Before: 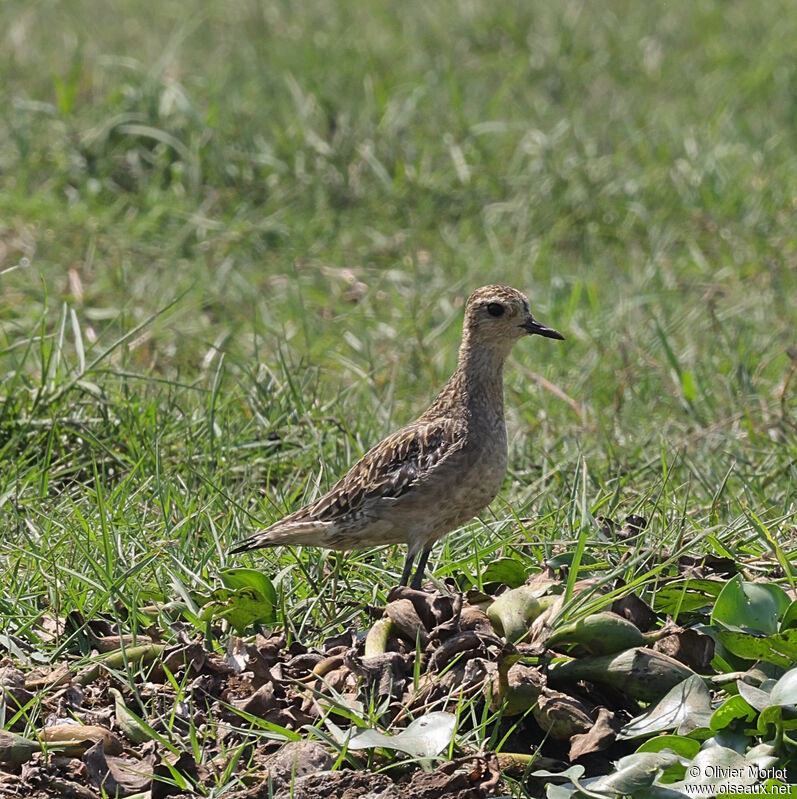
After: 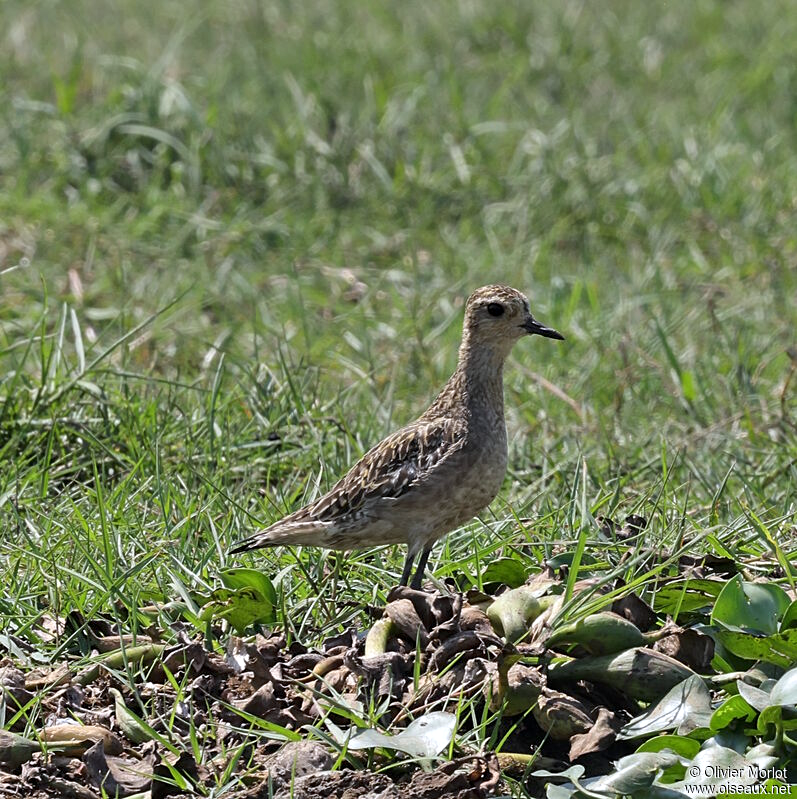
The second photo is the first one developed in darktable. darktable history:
contrast equalizer: y [[0.526, 0.53, 0.532, 0.532, 0.53, 0.525], [0.5 ×6], [0.5 ×6], [0 ×6], [0 ×6]]
white balance: red 0.974, blue 1.044
